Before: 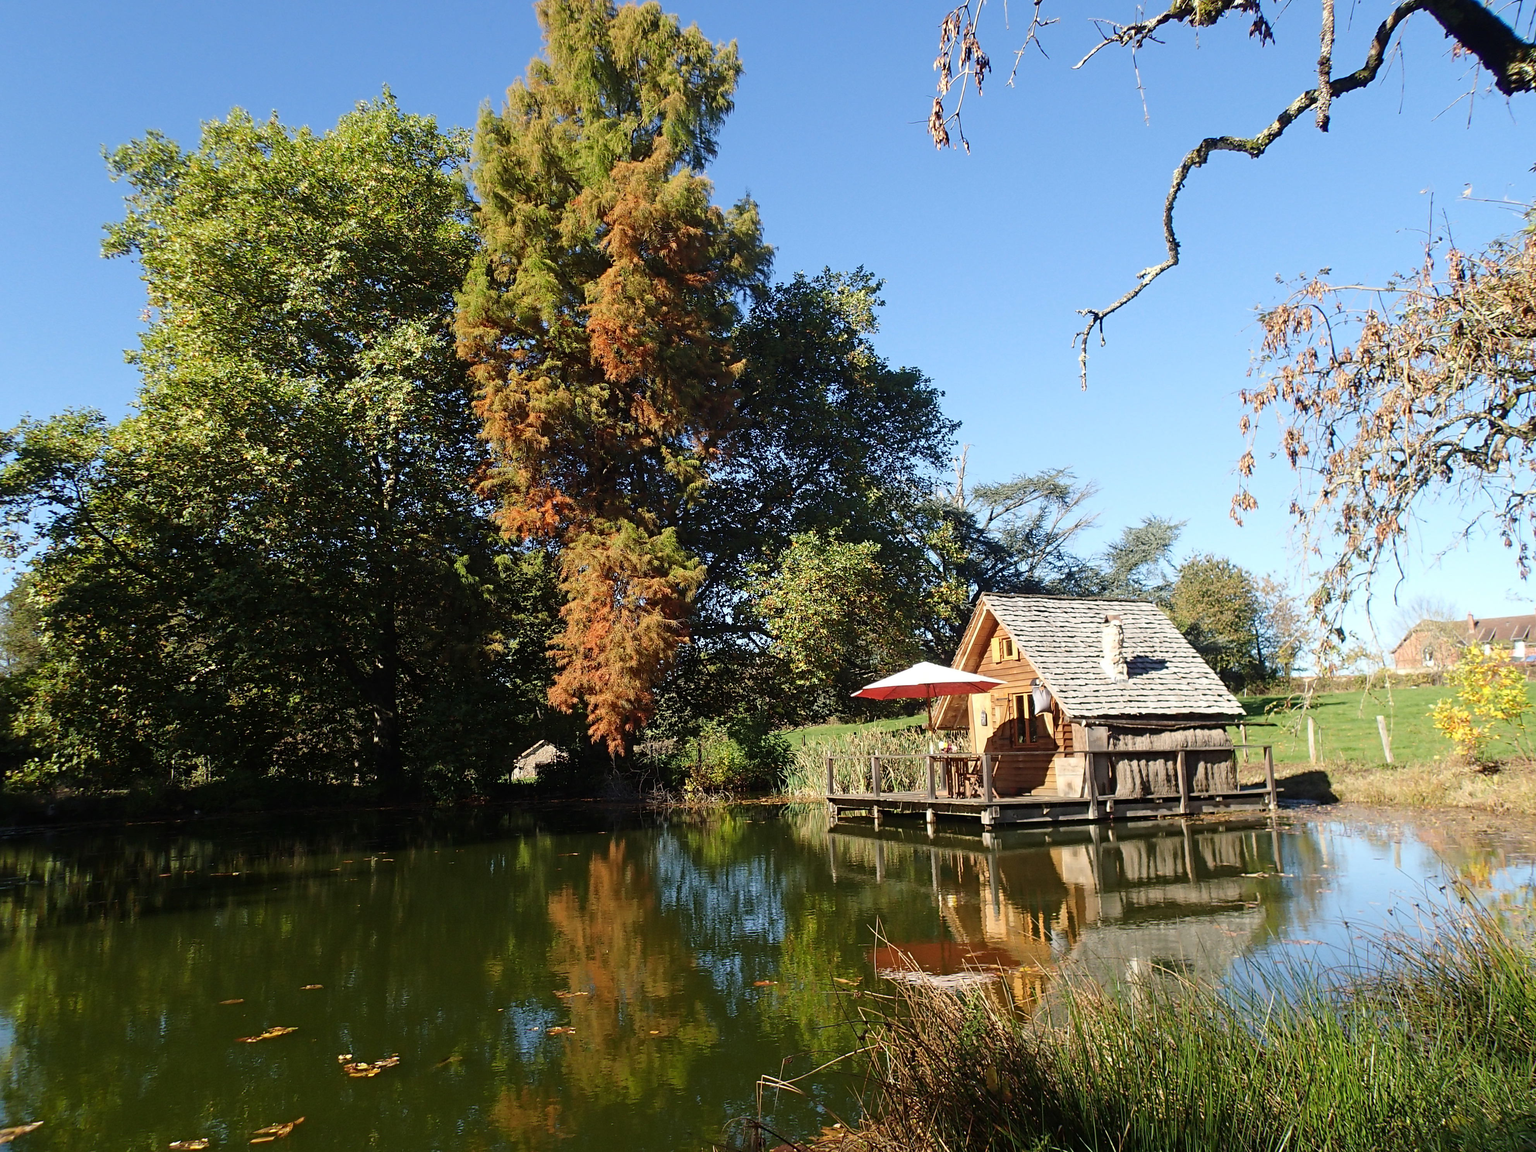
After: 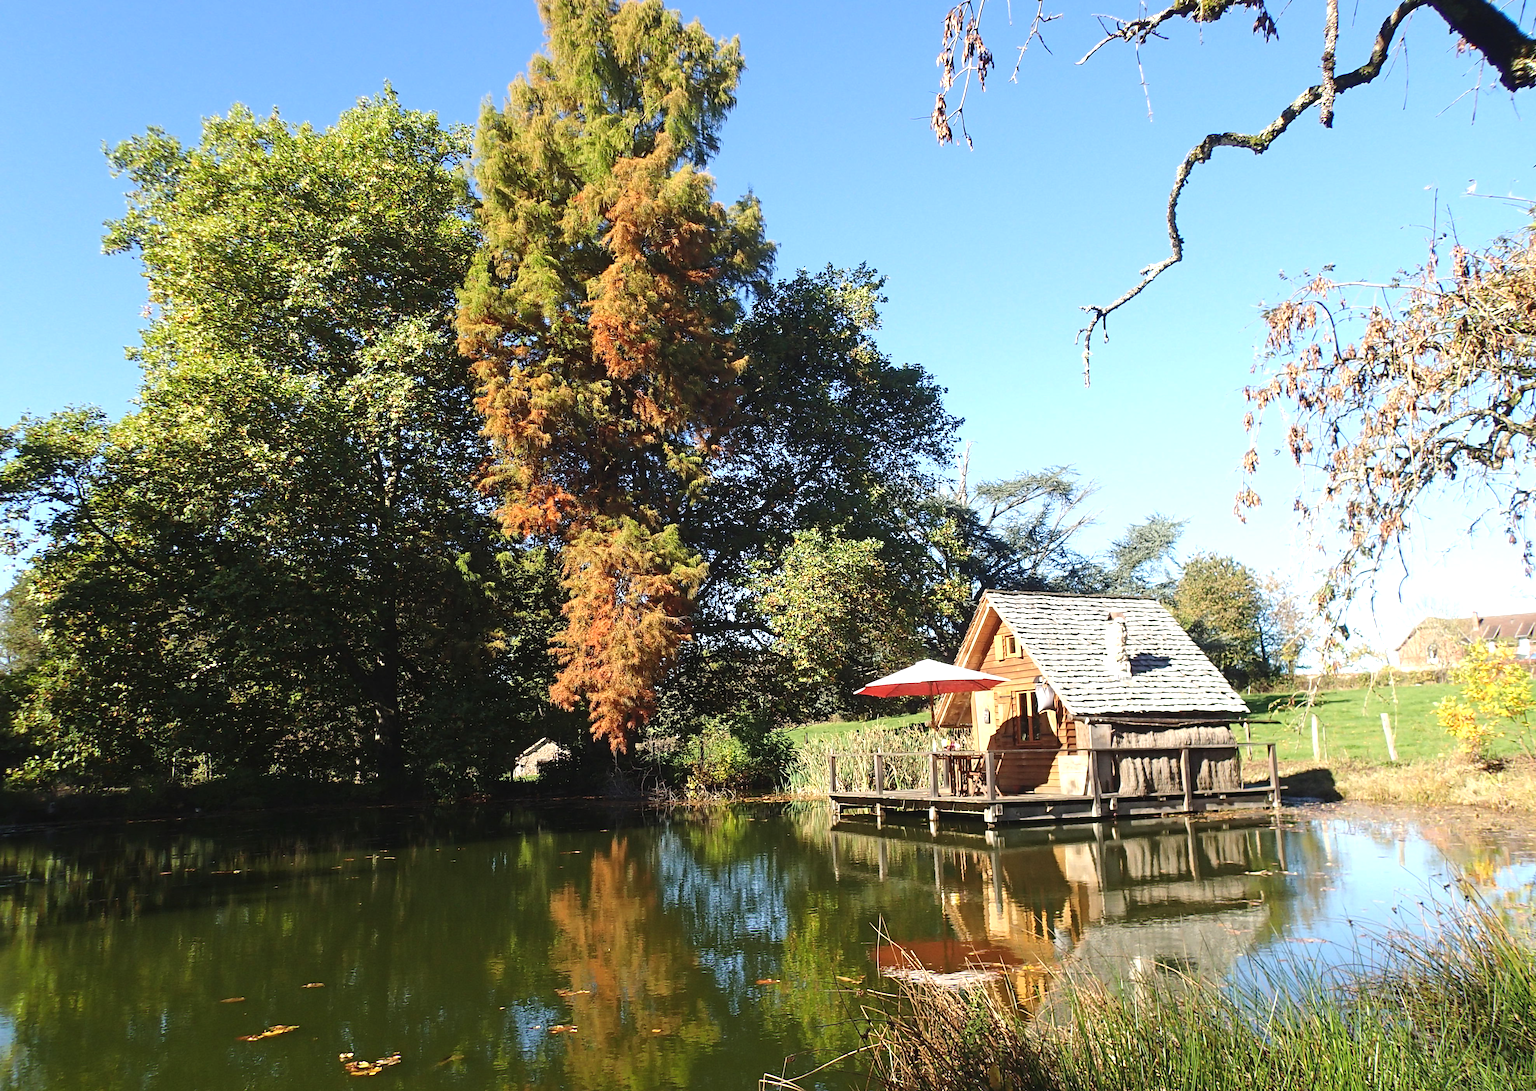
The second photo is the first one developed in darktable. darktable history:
crop: top 0.404%, right 0.255%, bottom 5.066%
exposure: black level correction -0.002, exposure 0.547 EV, compensate exposure bias true, compensate highlight preservation false
